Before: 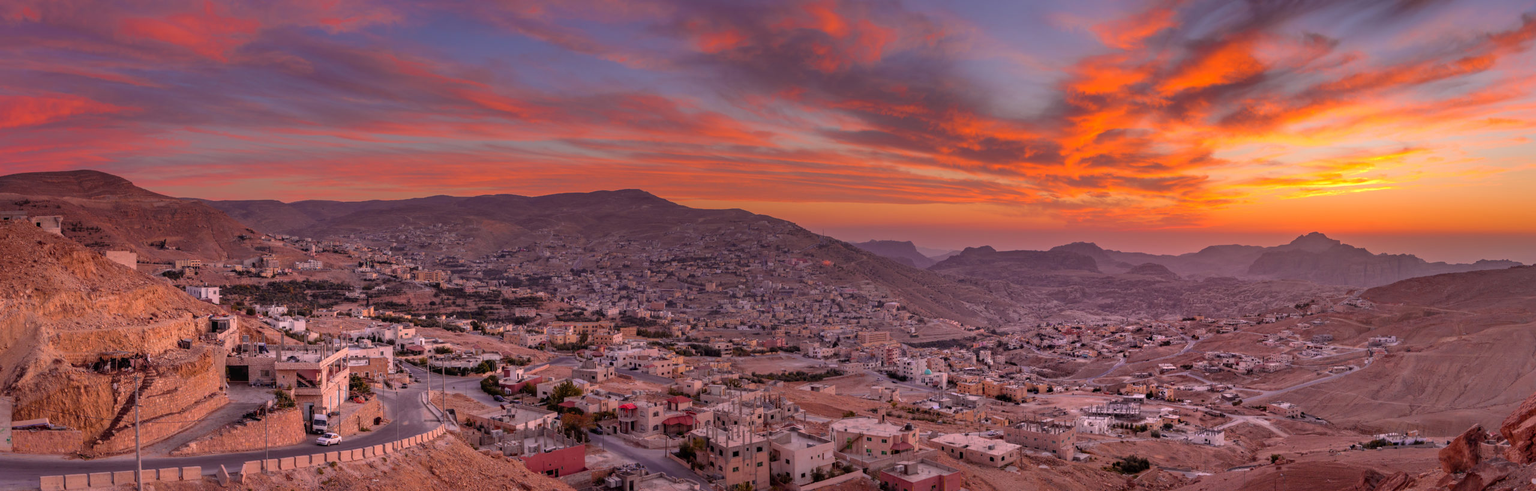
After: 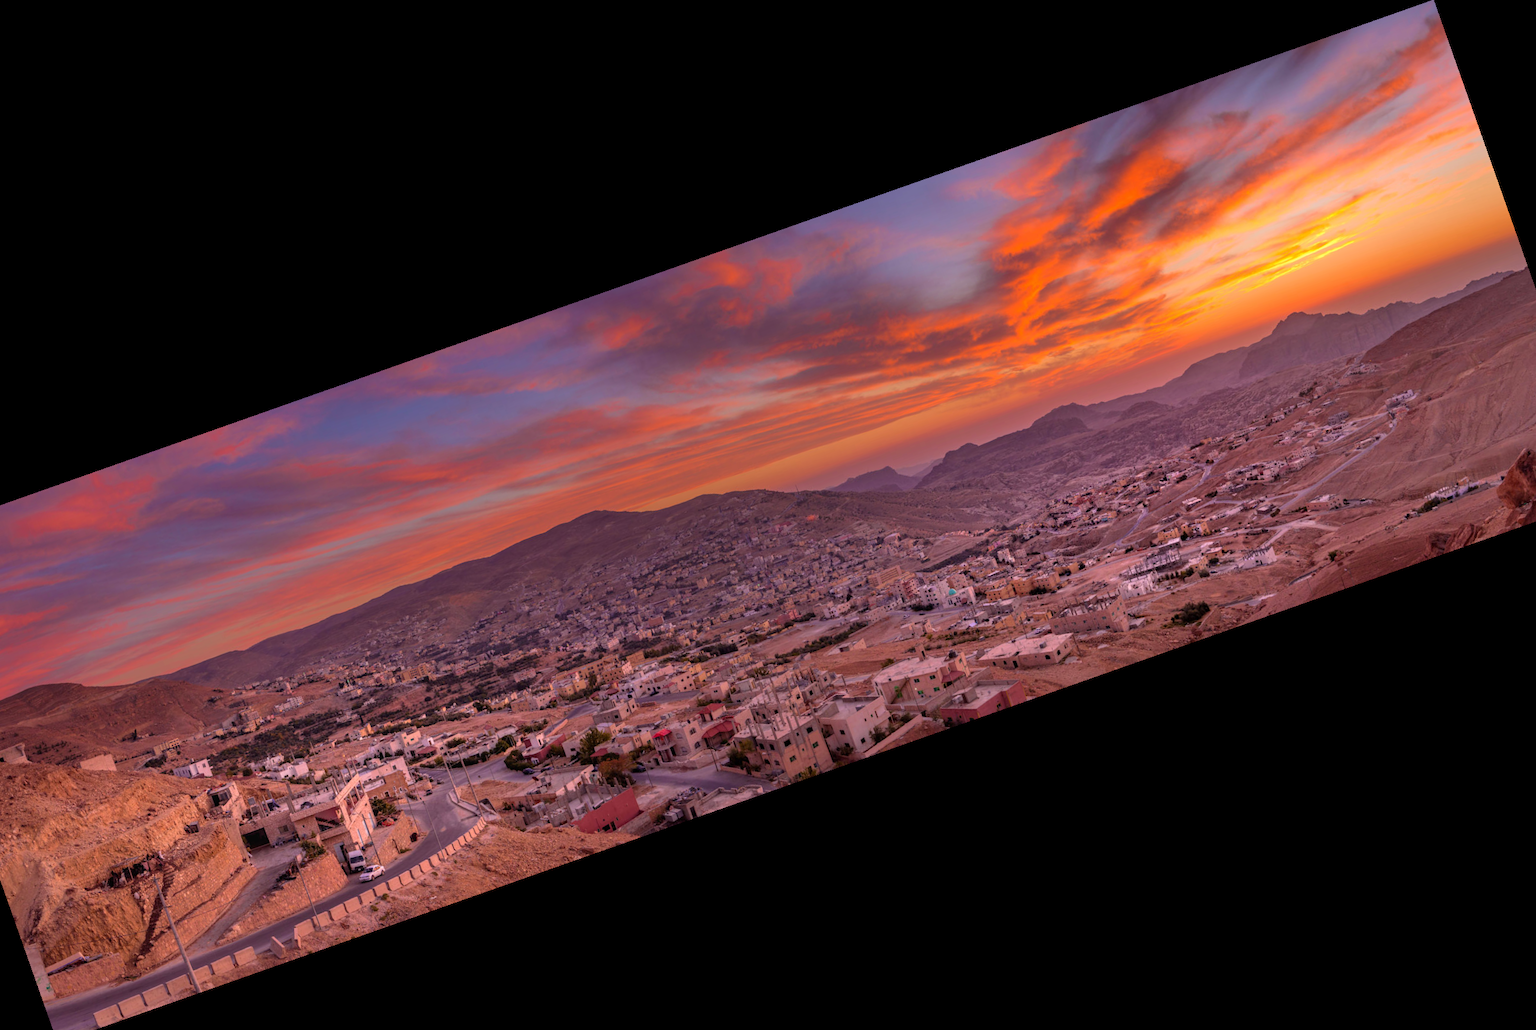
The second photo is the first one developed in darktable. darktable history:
velvia: on, module defaults
crop and rotate: angle 19.43°, left 6.812%, right 4.125%, bottom 1.087%
